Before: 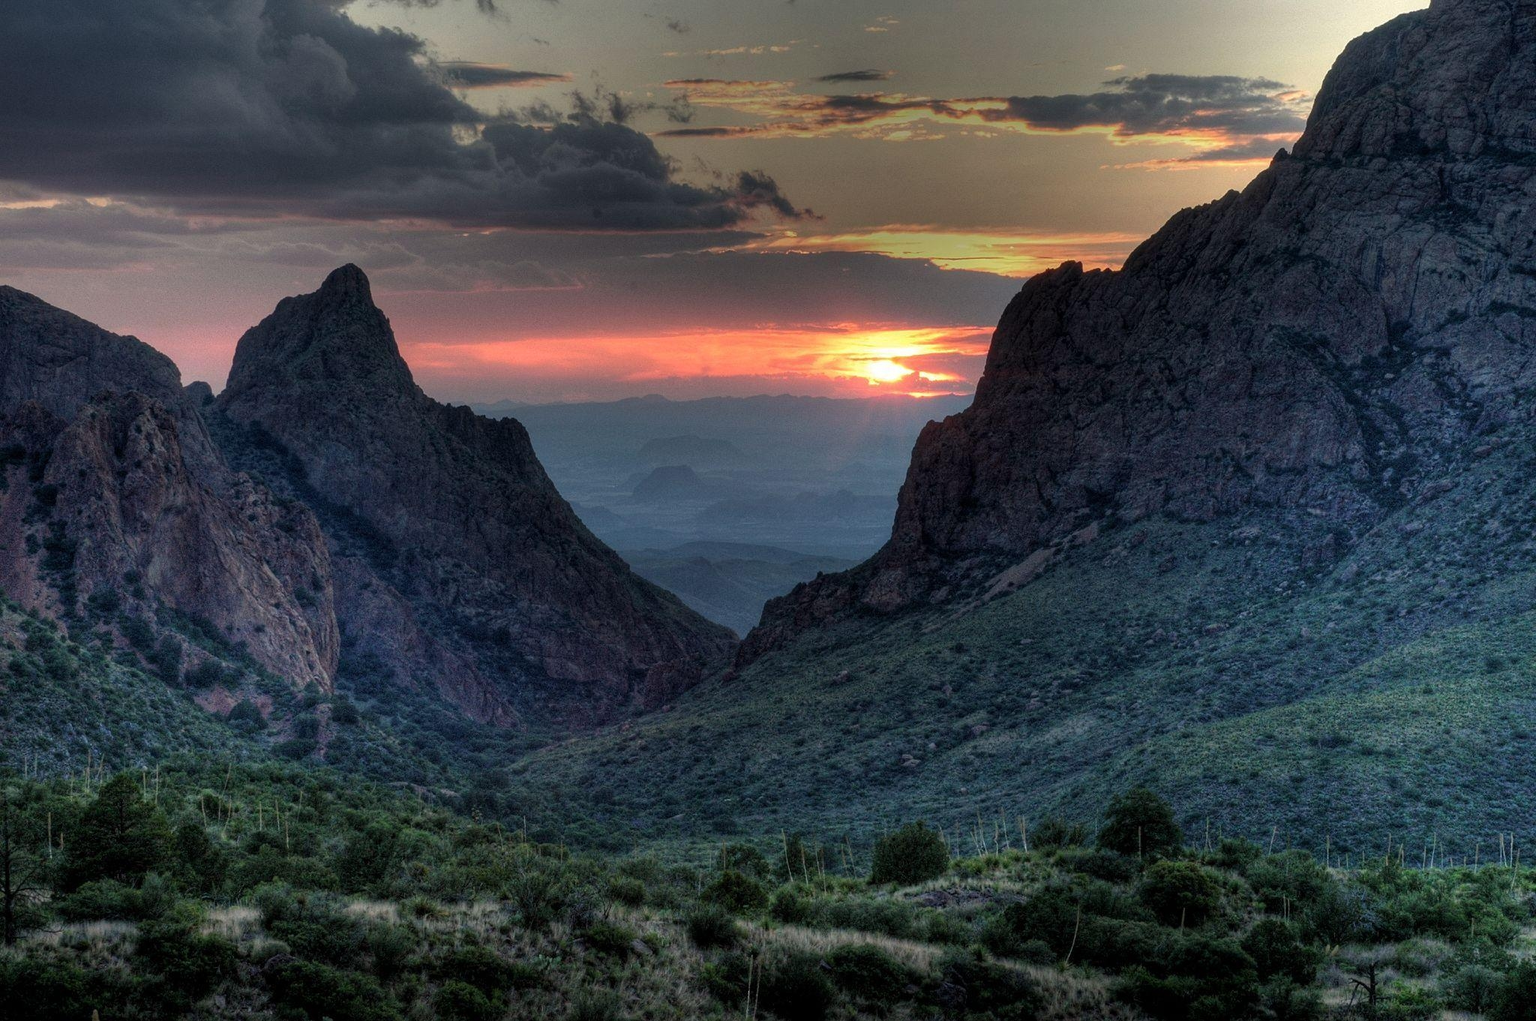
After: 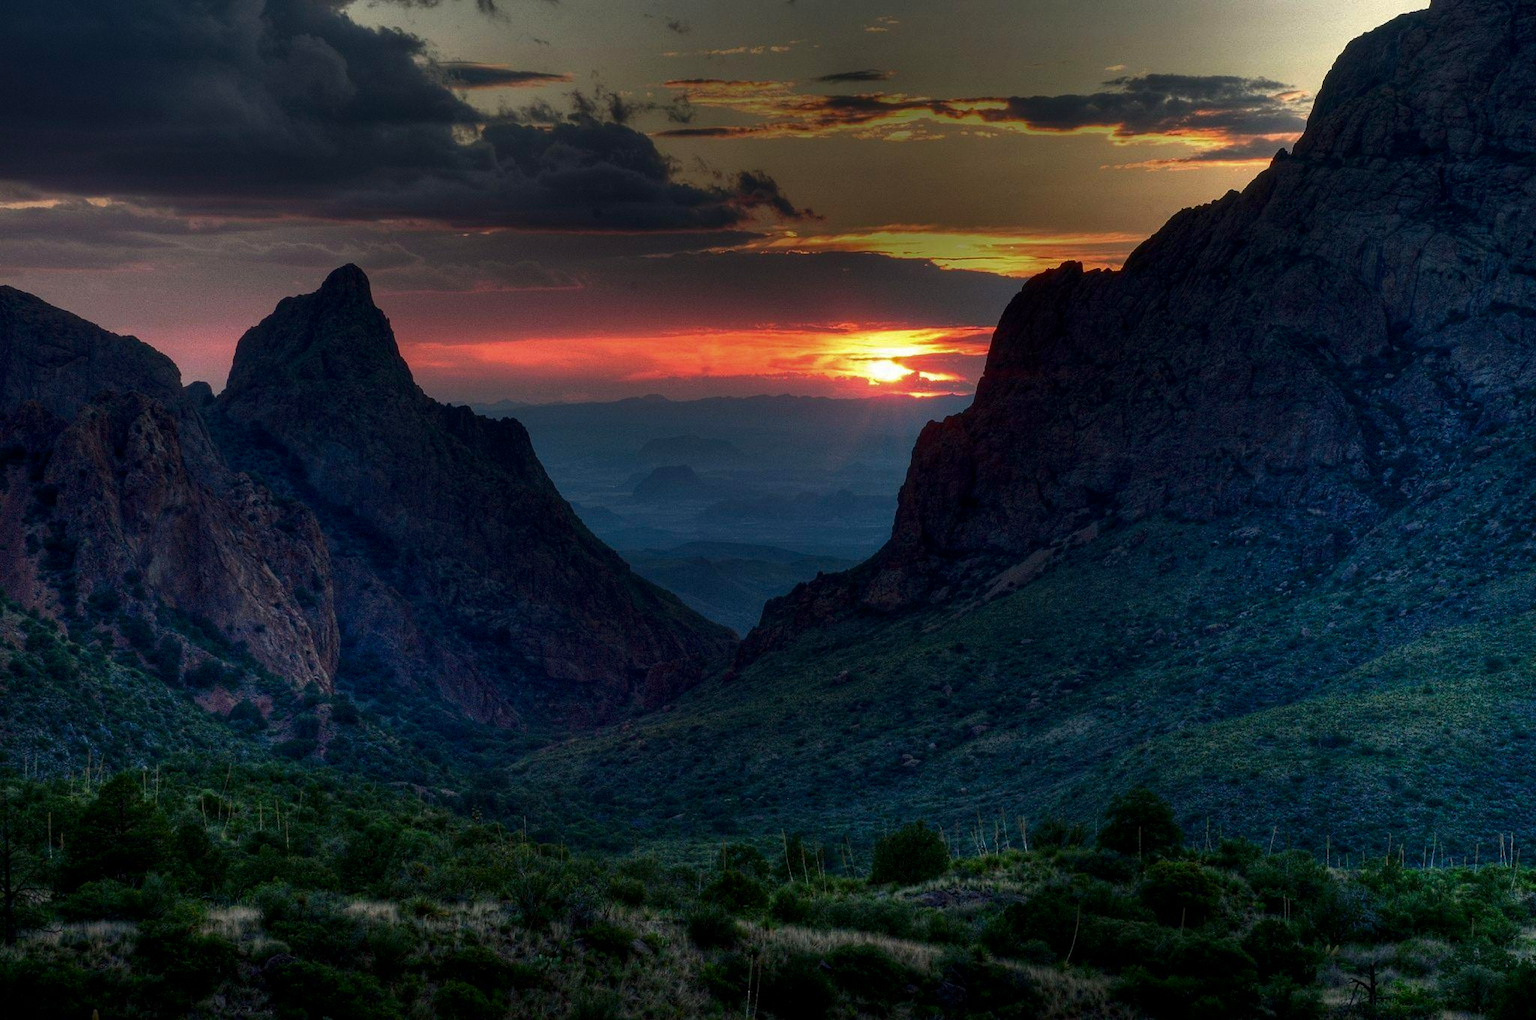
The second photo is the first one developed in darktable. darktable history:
contrast brightness saturation: brightness -0.254, saturation 0.205
